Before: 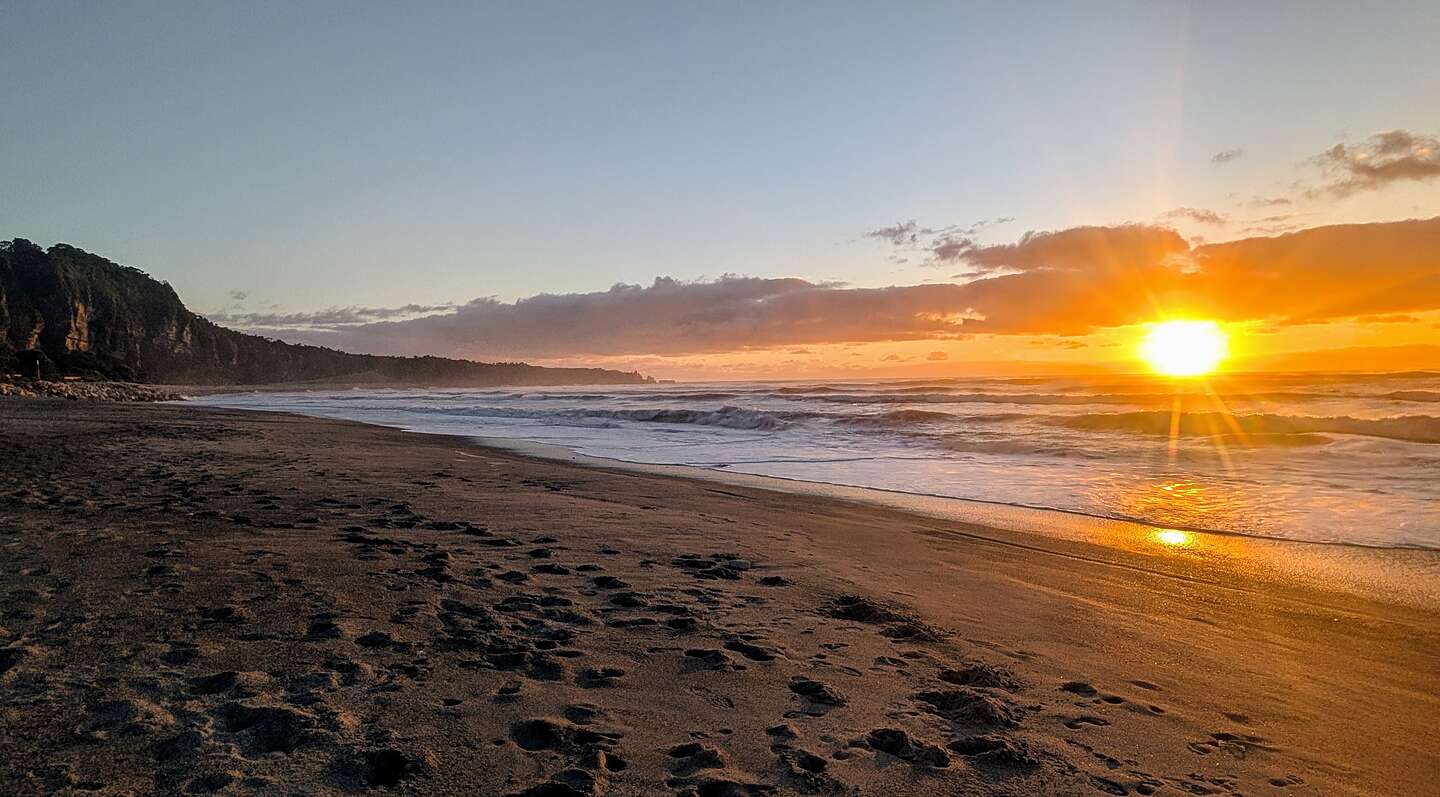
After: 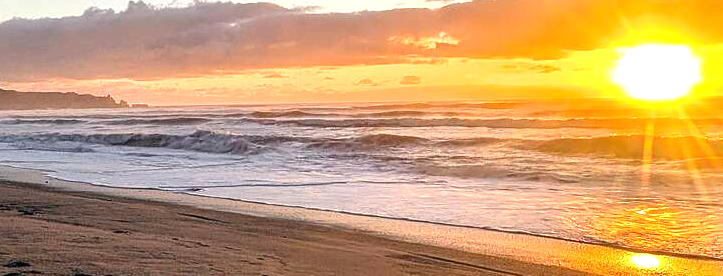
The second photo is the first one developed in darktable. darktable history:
exposure: black level correction 0, exposure 0.7 EV, compensate exposure bias true, compensate highlight preservation false
crop: left 36.607%, top 34.735%, right 13.146%, bottom 30.611%
